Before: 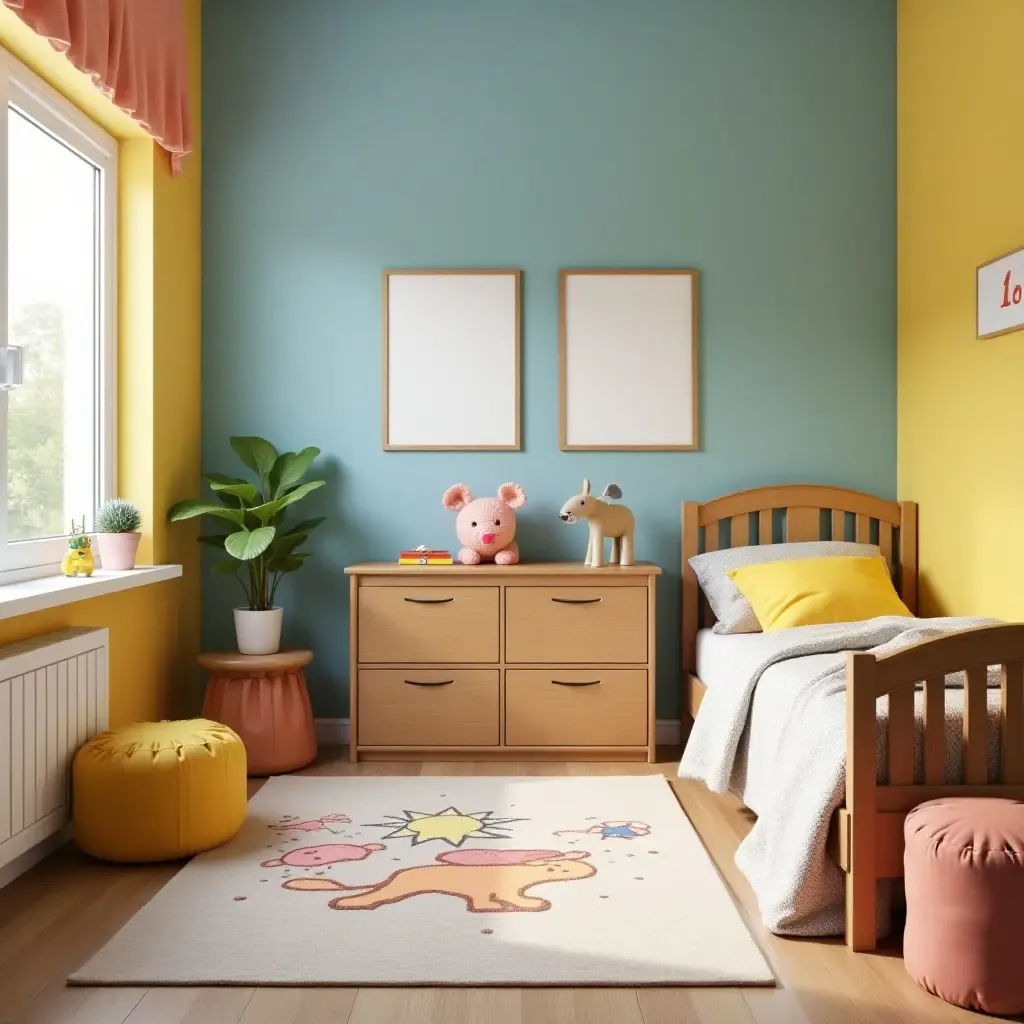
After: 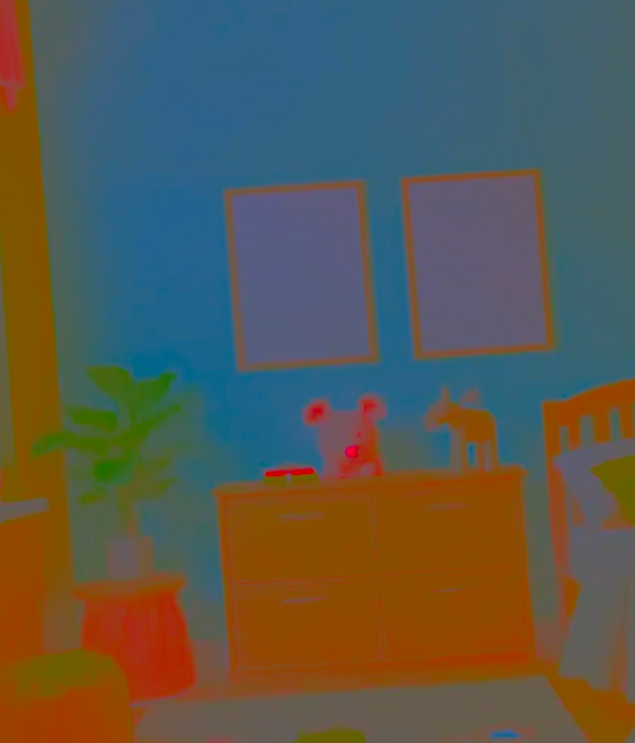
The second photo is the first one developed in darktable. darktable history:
tone equalizer: on, module defaults
local contrast: on, module defaults
crop: left 16.202%, top 11.208%, right 26.045%, bottom 20.557%
rotate and perspective: rotation -4.2°, shear 0.006, automatic cropping off
exposure: exposure 0.127 EV, compensate highlight preservation false
contrast brightness saturation: contrast -0.99, brightness -0.17, saturation 0.75
graduated density: hue 238.83°, saturation 50%
